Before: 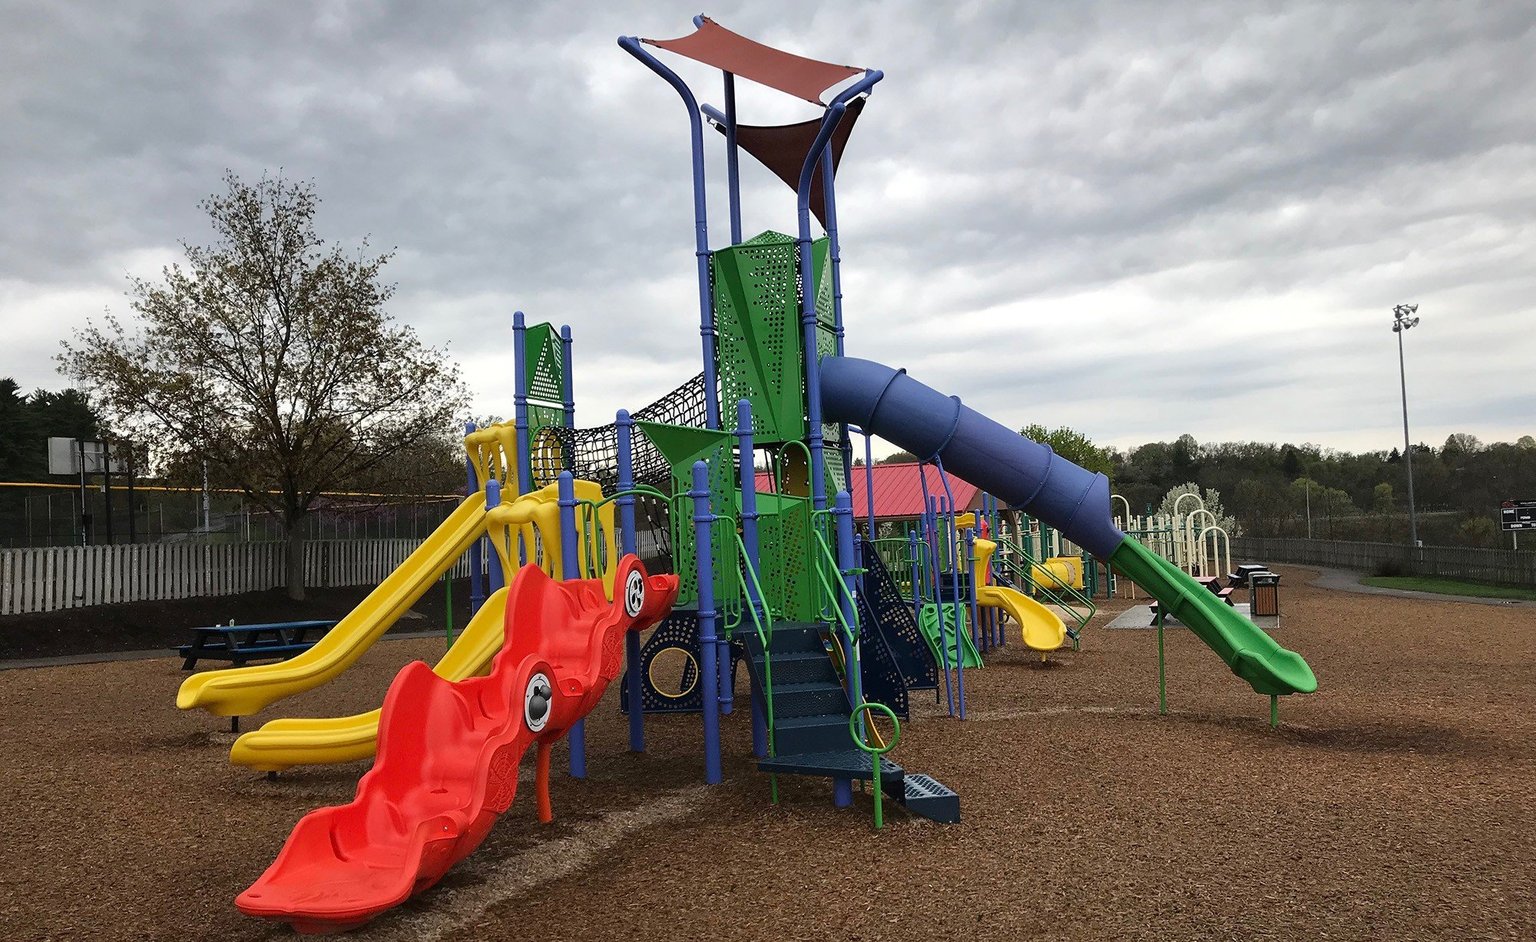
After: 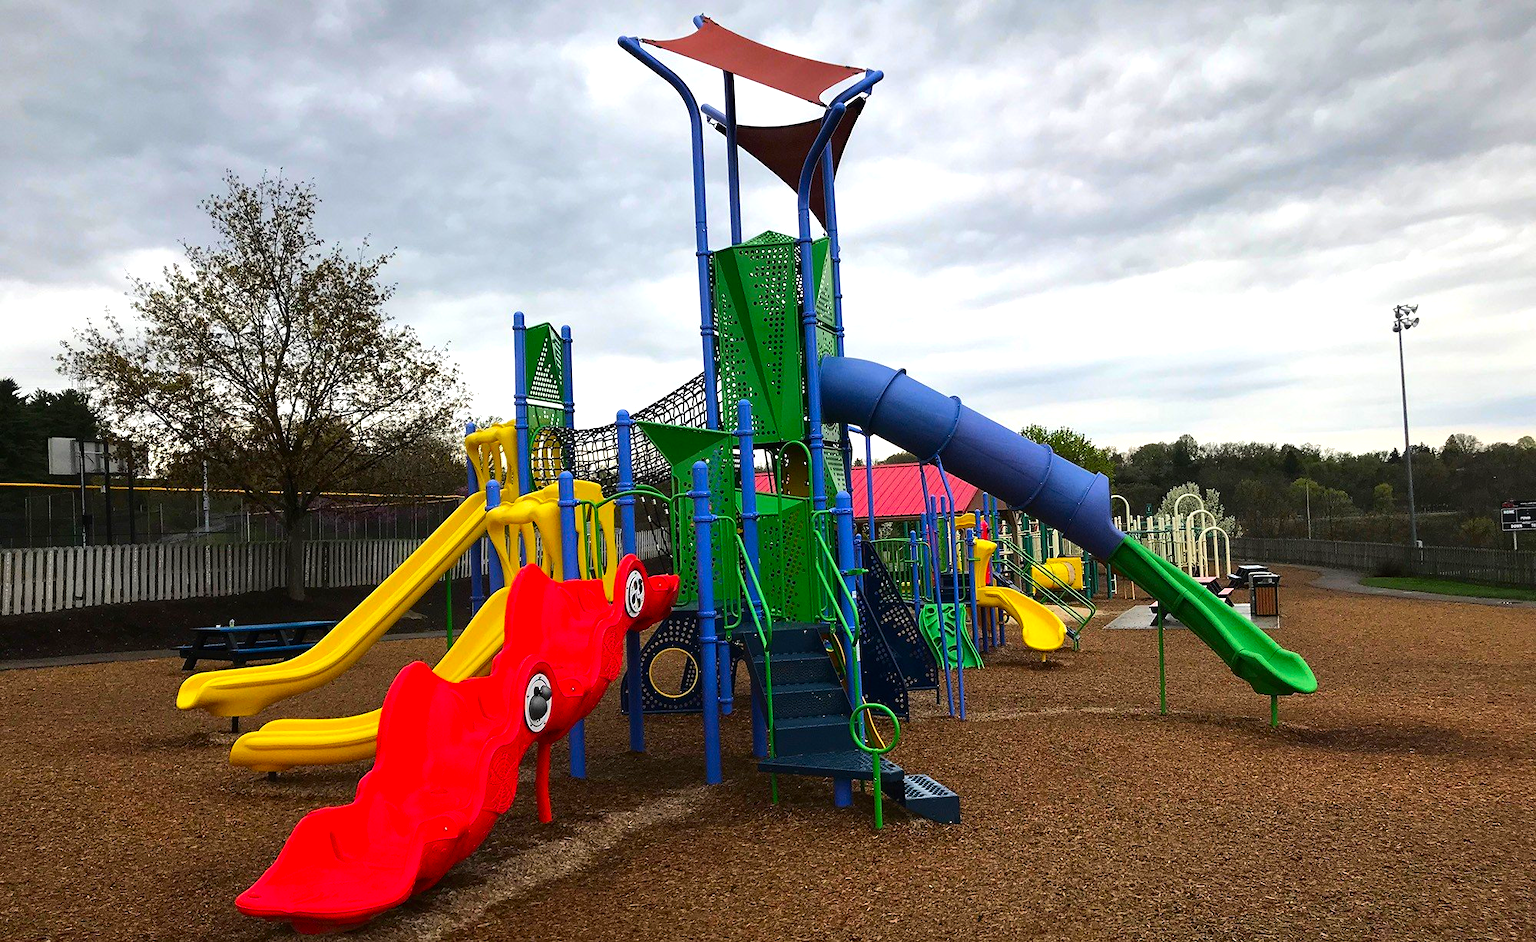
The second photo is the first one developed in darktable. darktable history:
contrast brightness saturation: saturation 0.5
tone equalizer: -8 EV -0.417 EV, -7 EV -0.389 EV, -6 EV -0.333 EV, -5 EV -0.222 EV, -3 EV 0.222 EV, -2 EV 0.333 EV, -1 EV 0.389 EV, +0 EV 0.417 EV, edges refinement/feathering 500, mask exposure compensation -1.57 EV, preserve details no
